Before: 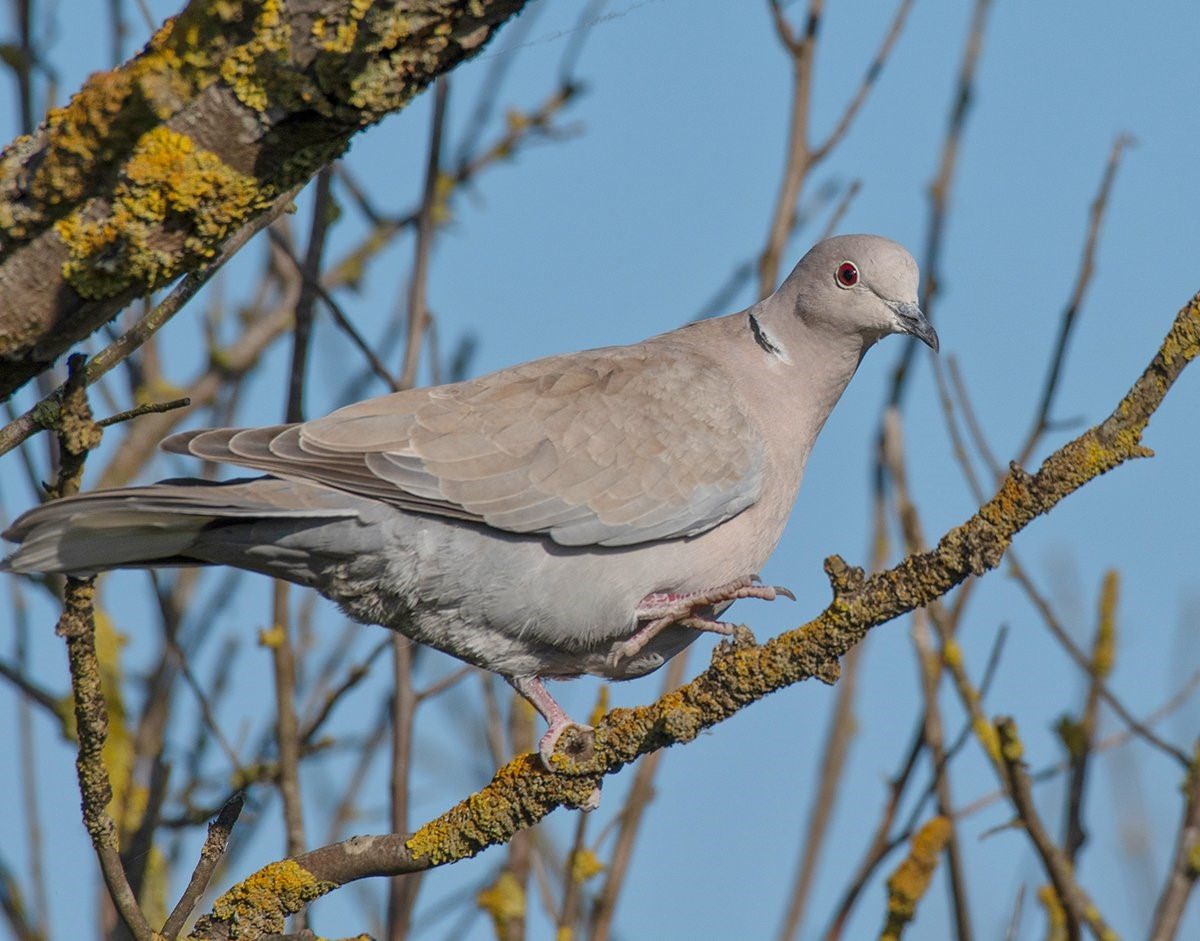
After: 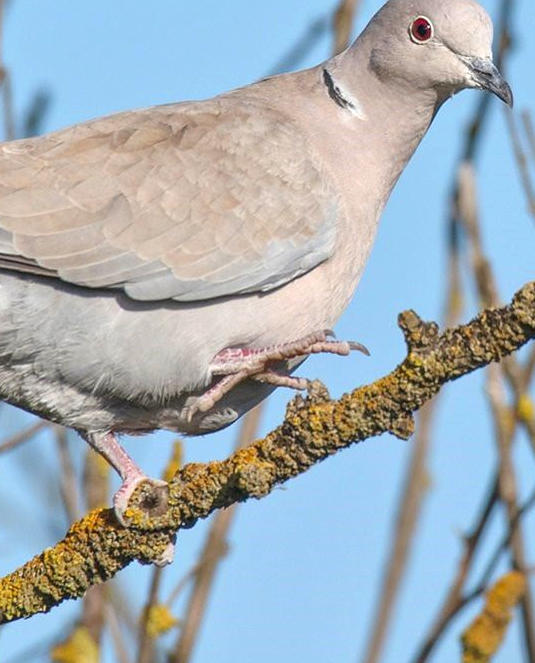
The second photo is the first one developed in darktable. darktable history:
exposure: black level correction 0, exposure 0.694 EV, compensate highlight preservation false
crop: left 35.515%, top 26.113%, right 19.877%, bottom 3.398%
